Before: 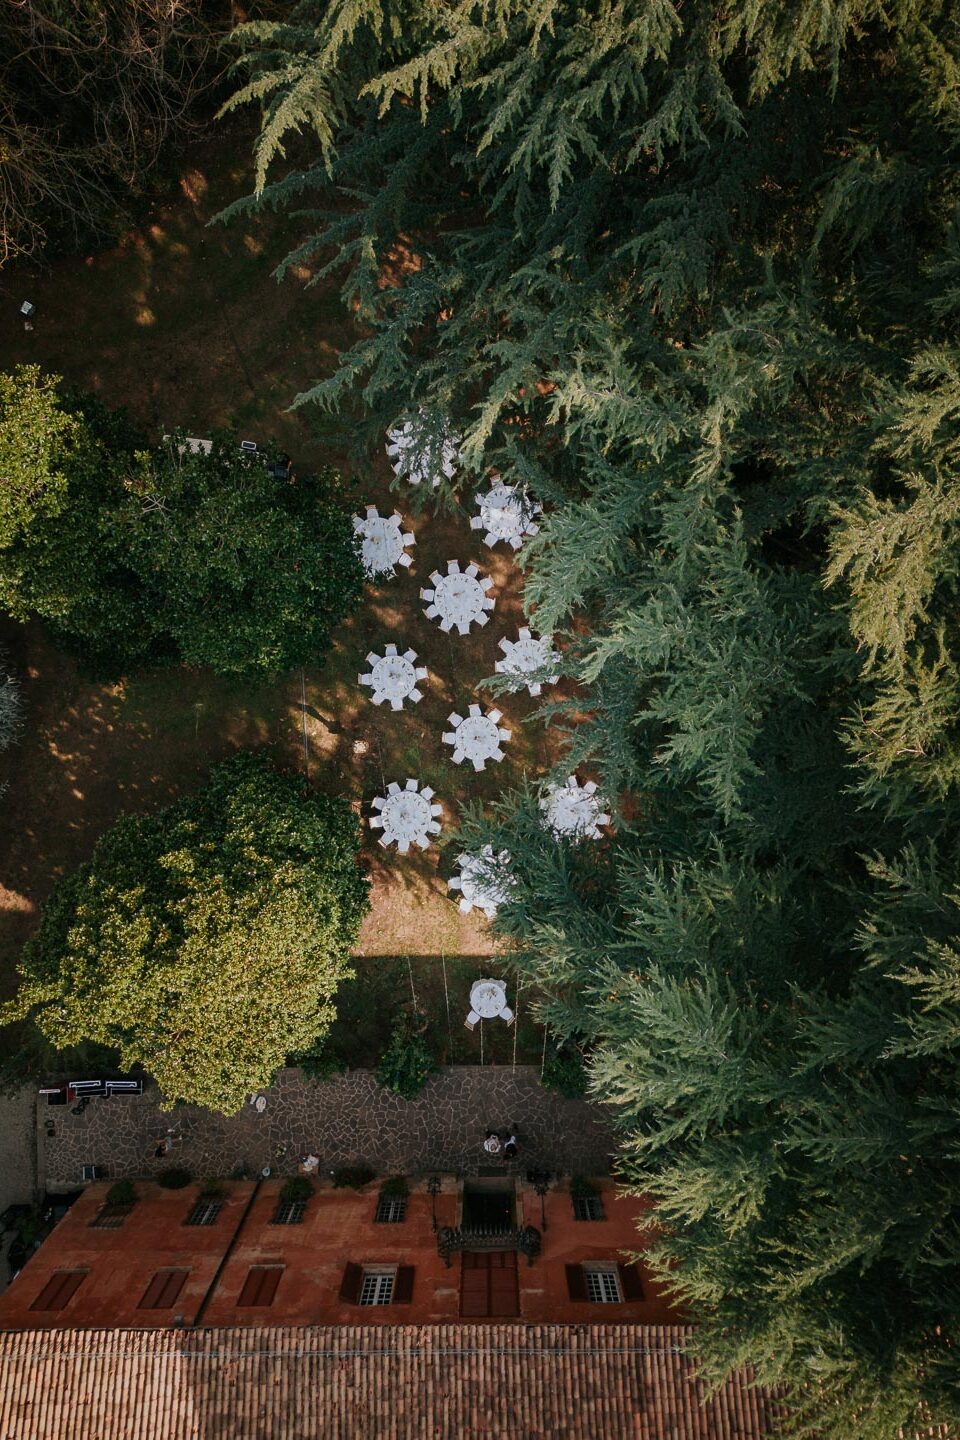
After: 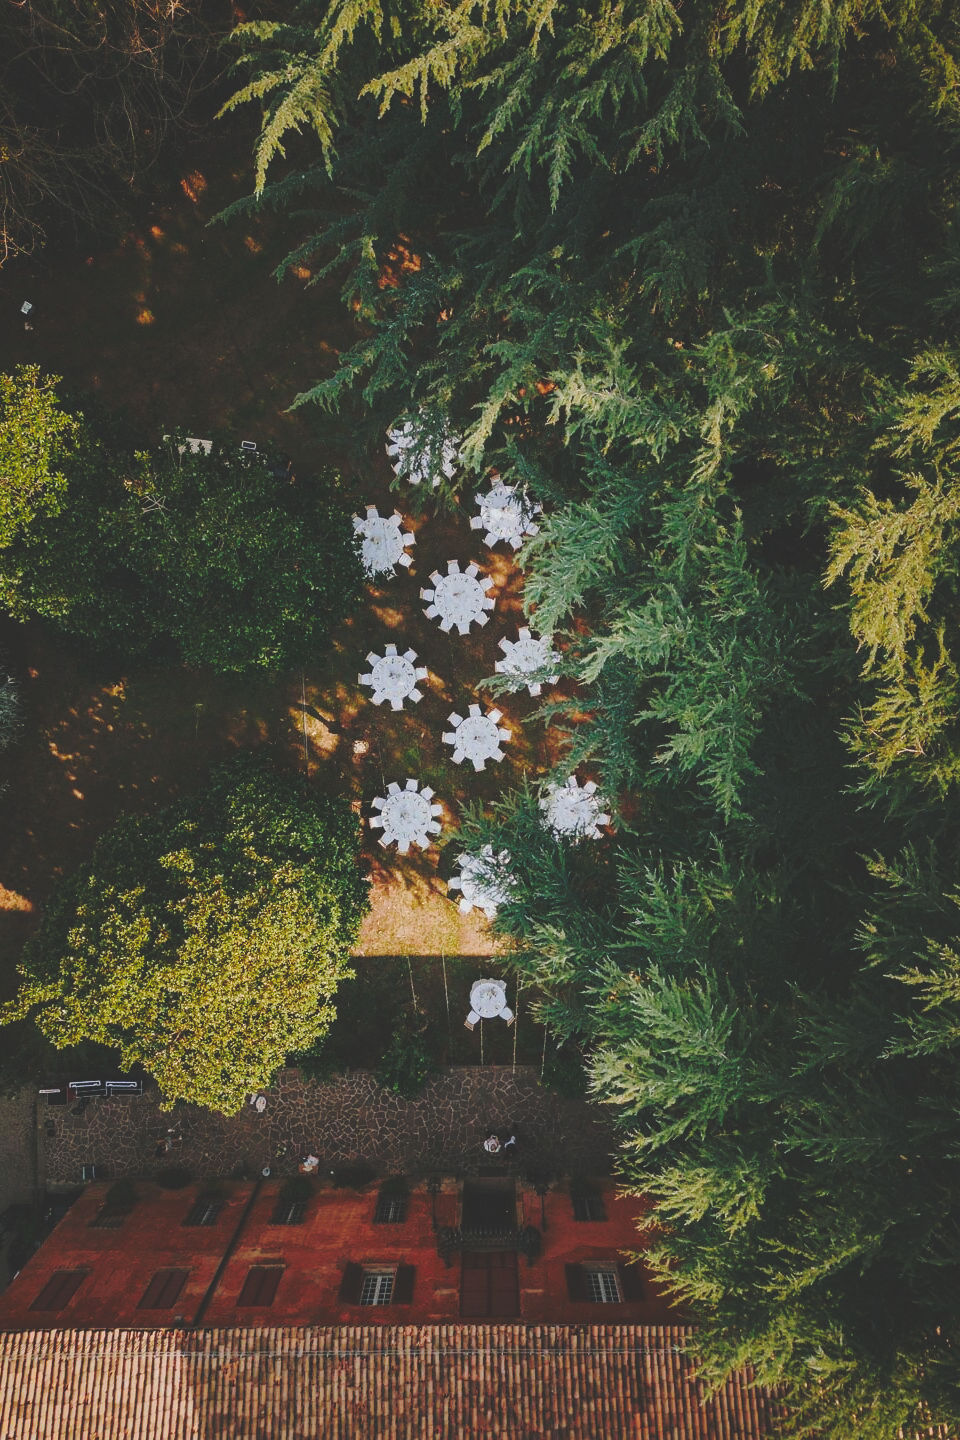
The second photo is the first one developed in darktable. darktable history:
color balance: output saturation 120%
base curve: curves: ch0 [(0, 0.024) (0.055, 0.065) (0.121, 0.166) (0.236, 0.319) (0.693, 0.726) (1, 1)], preserve colors none
